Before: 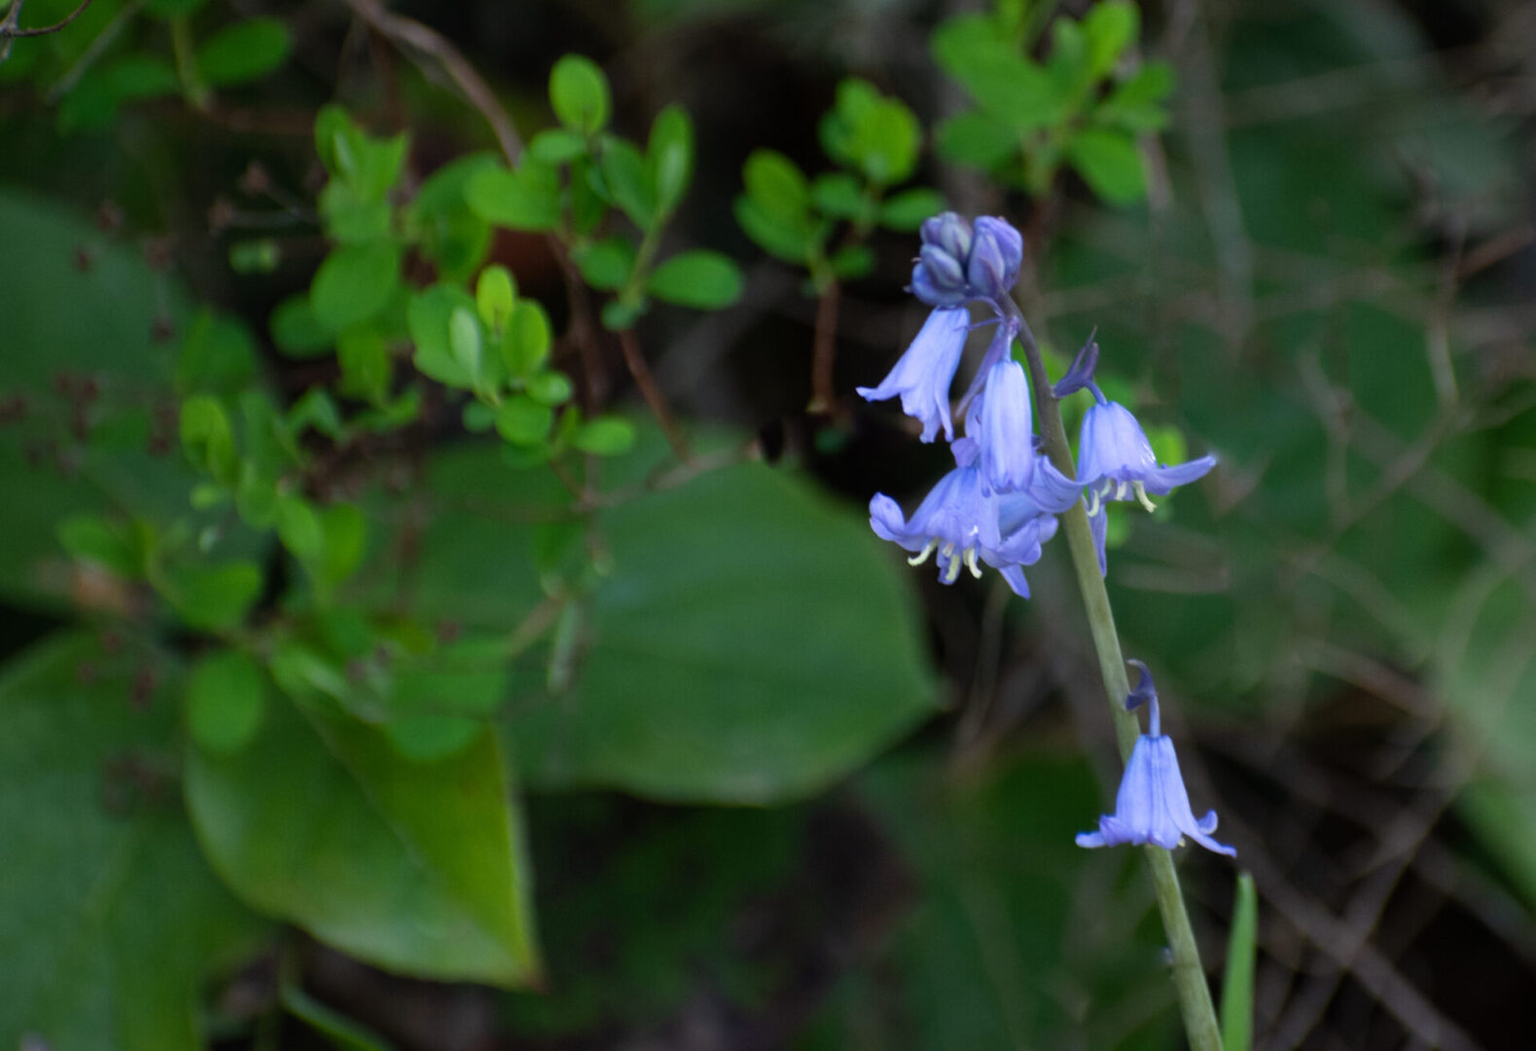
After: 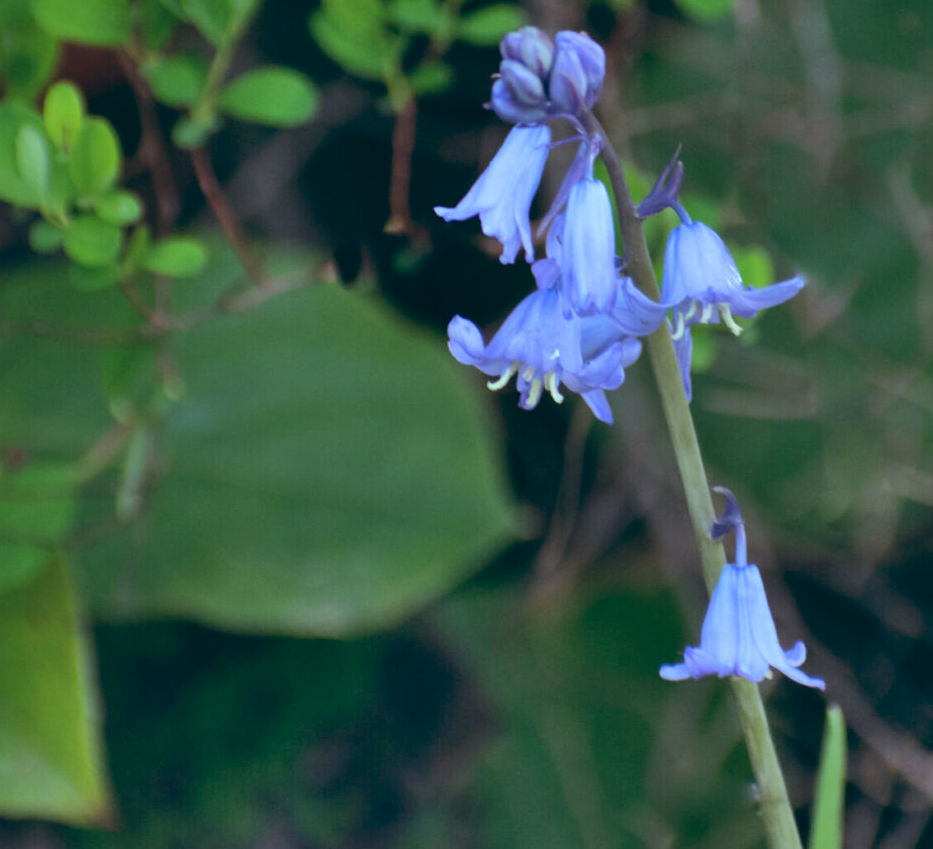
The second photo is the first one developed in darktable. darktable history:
shadows and highlights: shadows 53, soften with gaussian
crop and rotate: left 28.256%, top 17.734%, right 12.656%, bottom 3.573%
color balance: lift [1.003, 0.993, 1.001, 1.007], gamma [1.018, 1.072, 0.959, 0.928], gain [0.974, 0.873, 1.031, 1.127]
